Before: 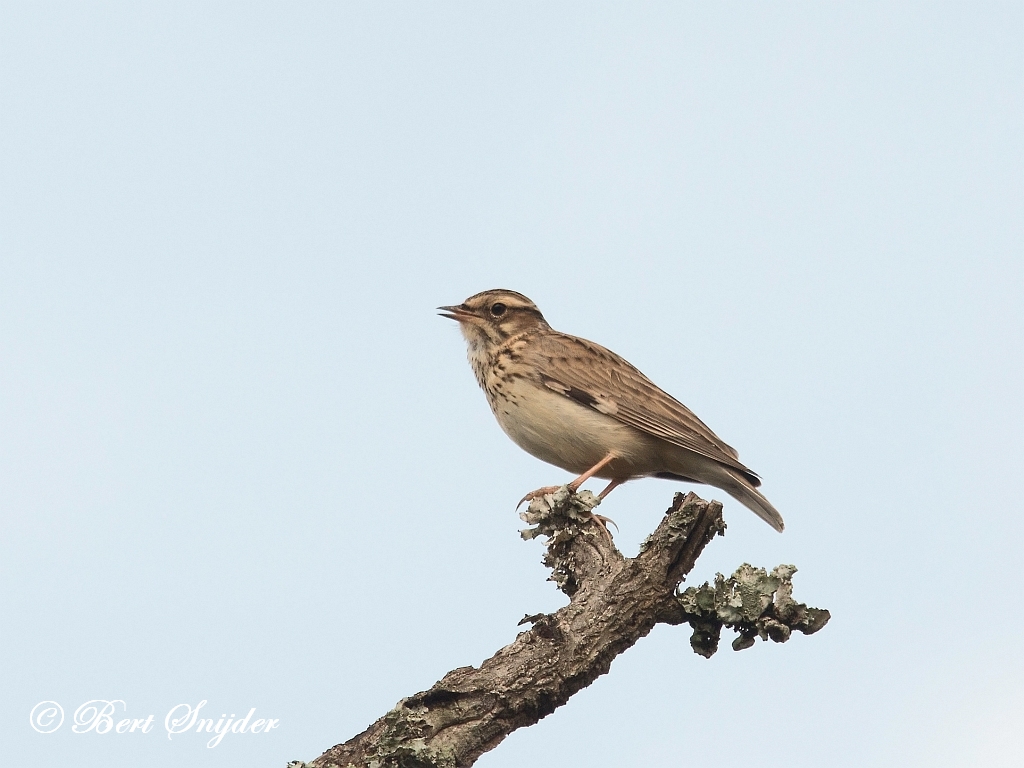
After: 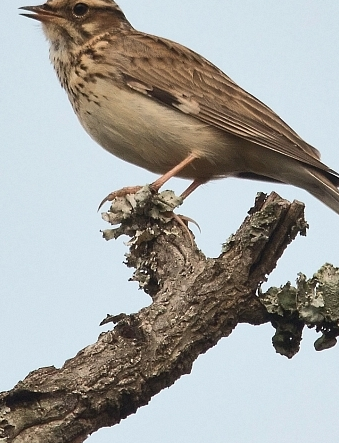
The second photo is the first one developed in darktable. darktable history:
shadows and highlights: shadows 49, highlights -41, soften with gaussian
crop: left 40.878%, top 39.176%, right 25.993%, bottom 3.081%
